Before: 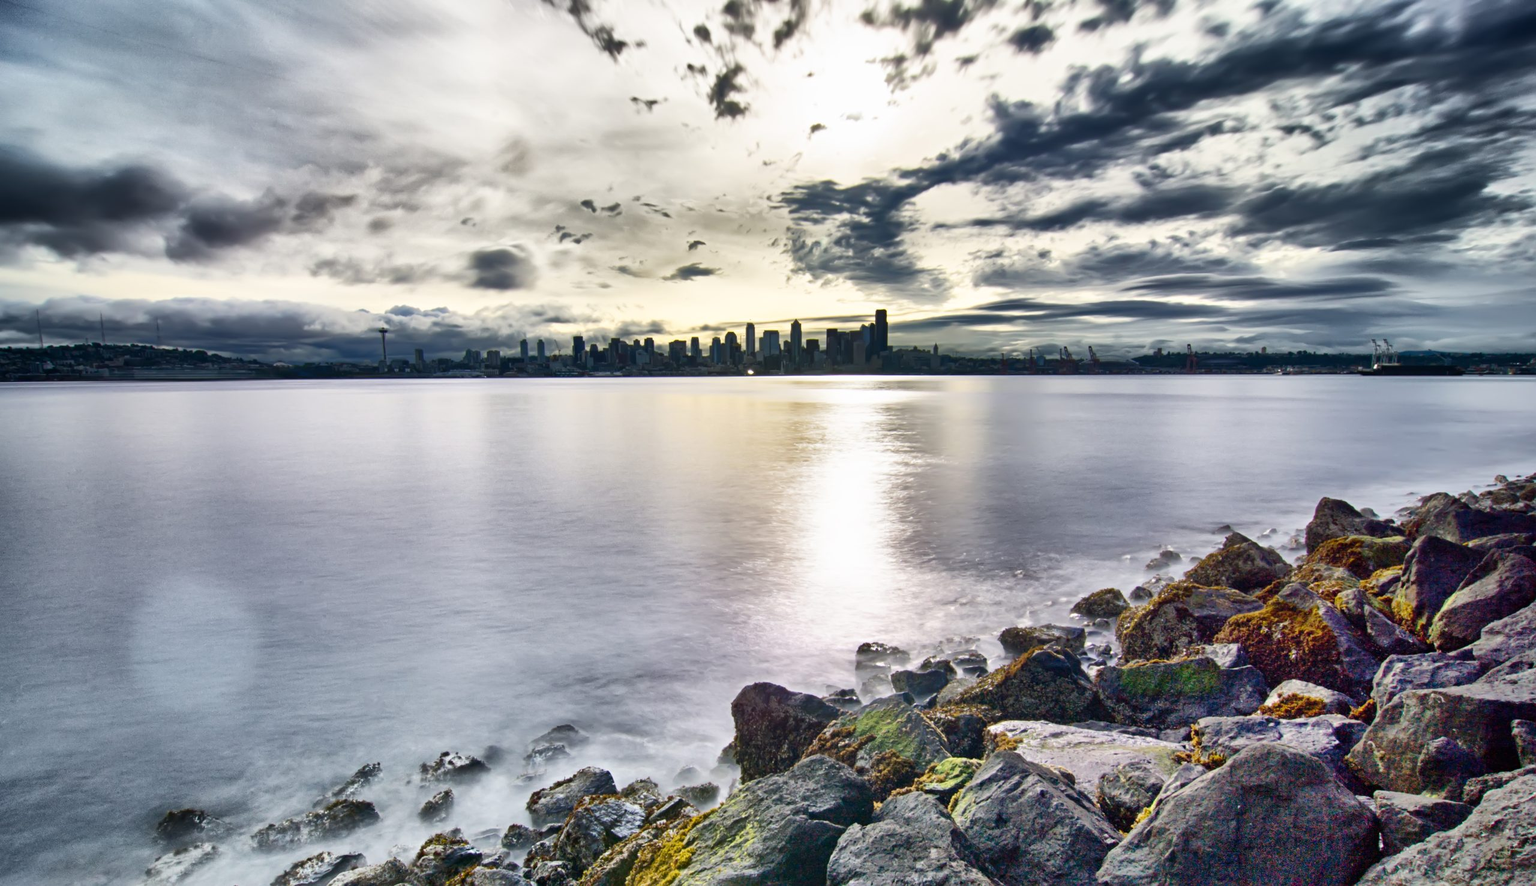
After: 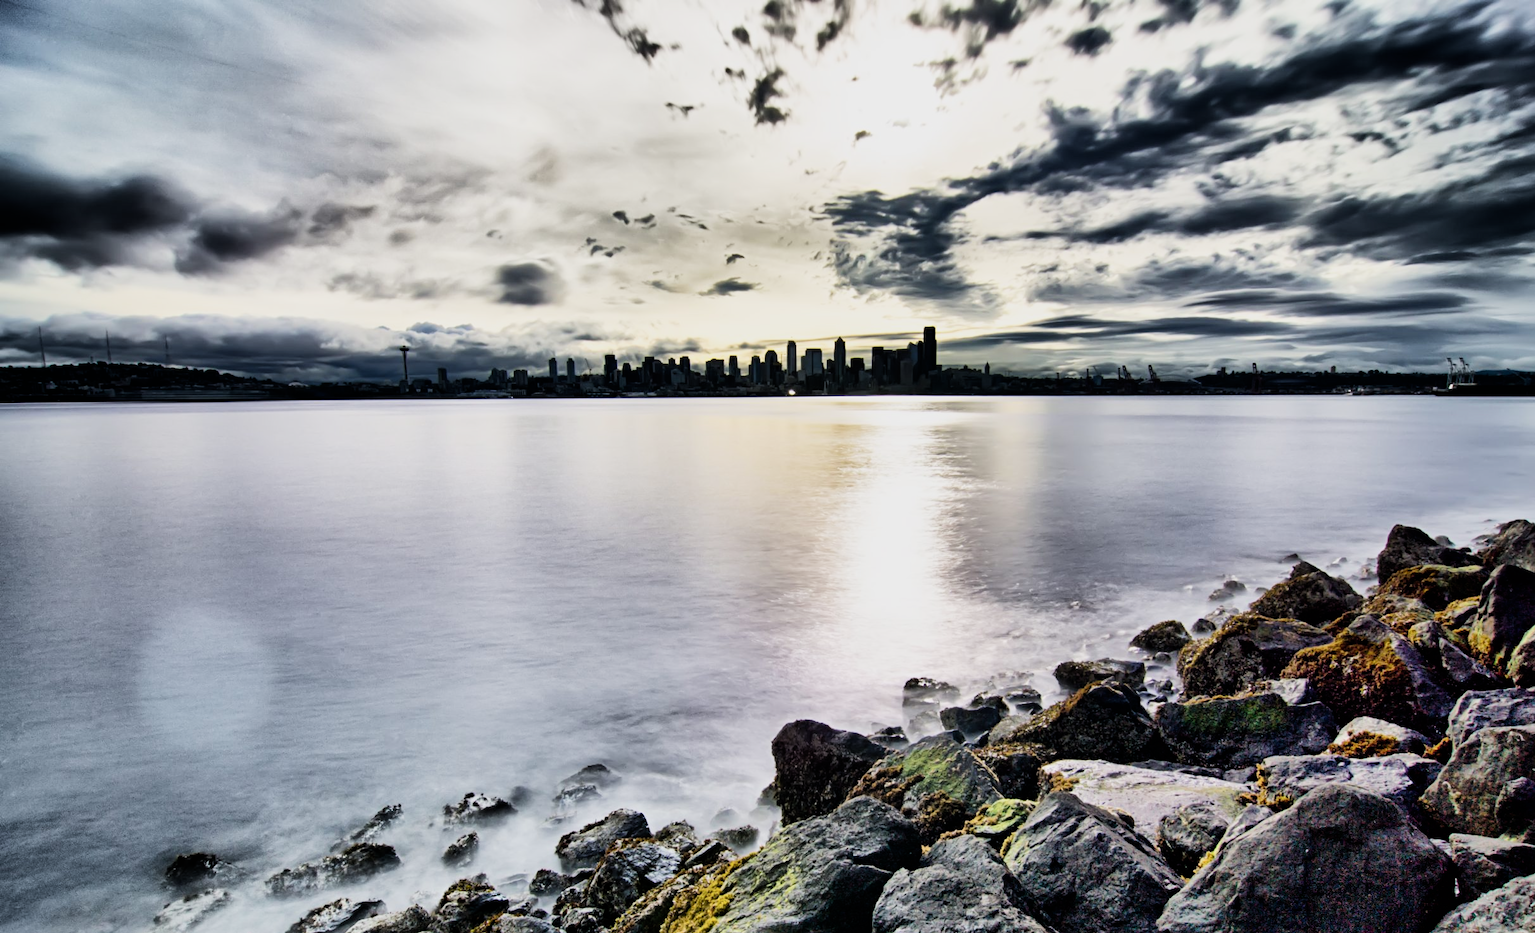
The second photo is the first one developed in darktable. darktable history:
crop and rotate: left 0%, right 5.17%
filmic rgb: black relative exposure -5.12 EV, white relative exposure 3.56 EV, threshold 3.04 EV, hardness 3.17, contrast 1.404, highlights saturation mix -30.24%, enable highlight reconstruction true
